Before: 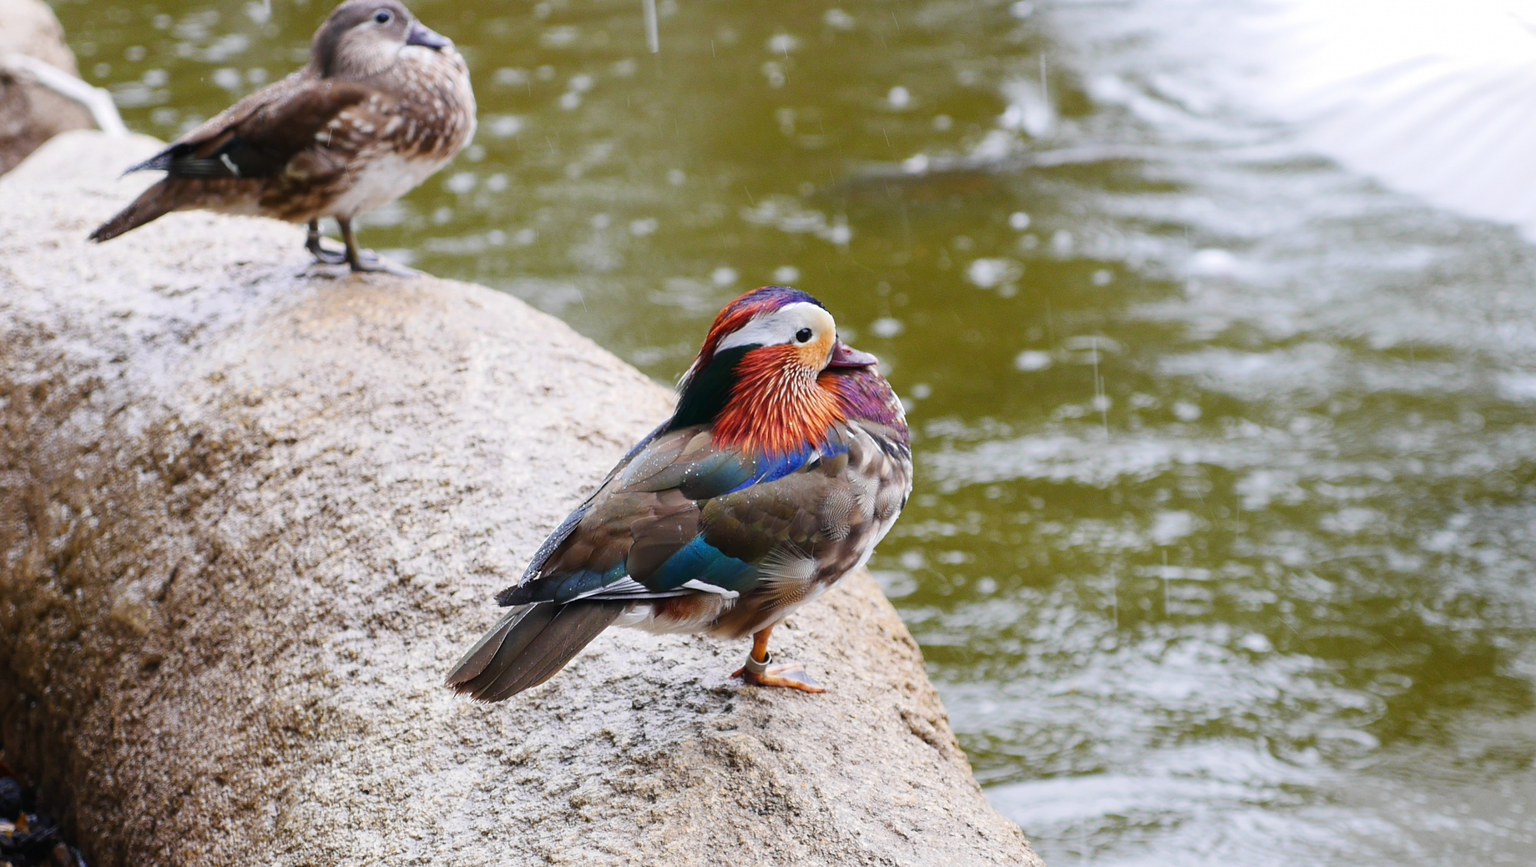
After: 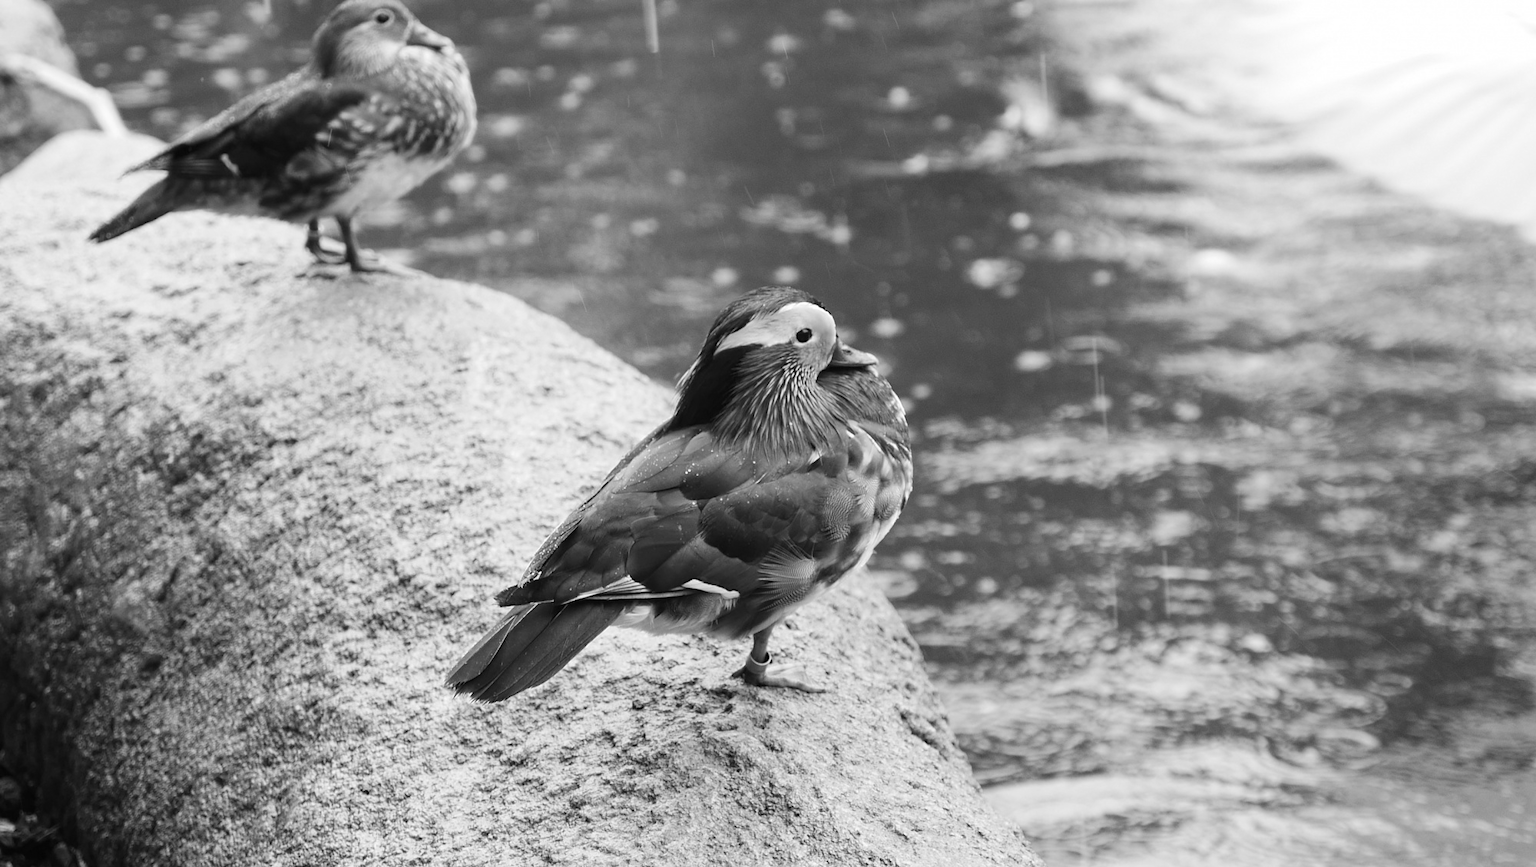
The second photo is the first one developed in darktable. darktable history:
color calibration: output gray [0.246, 0.254, 0.501, 0], gray › normalize channels true, illuminant F (fluorescent), F source F9 (Cool White Deluxe 4150 K) – high CRI, x 0.375, y 0.373, temperature 4160.14 K, gamut compression 0.024
